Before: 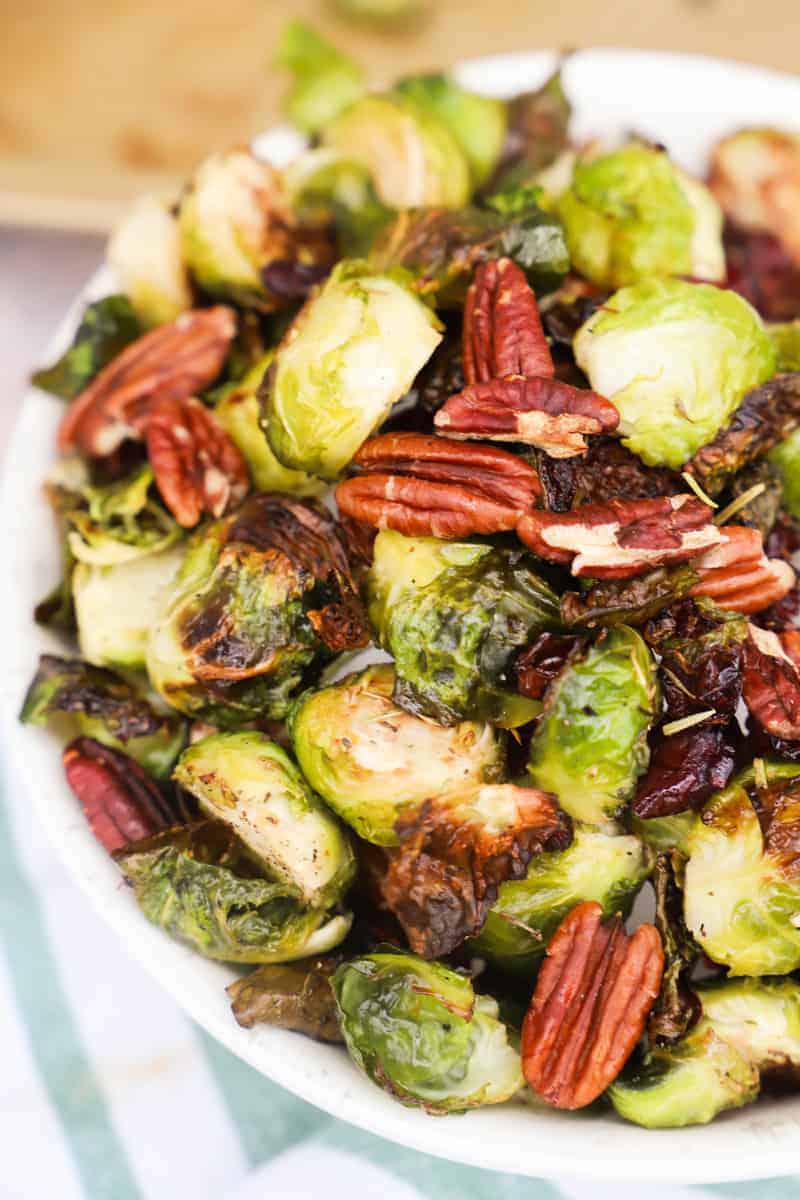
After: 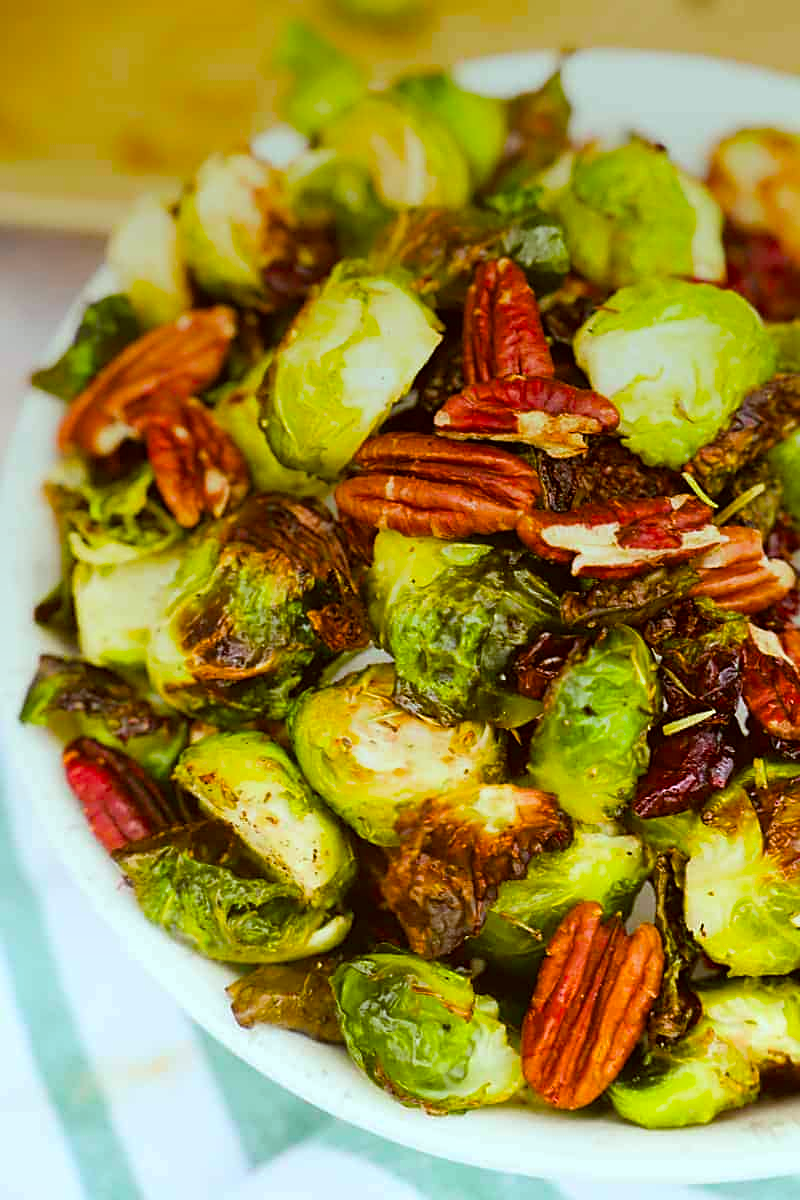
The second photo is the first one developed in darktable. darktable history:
color correction: highlights a* -1.43, highlights b* 10.12, shadows a* 0.395, shadows b* 19.35
sharpen: on, module defaults
graduated density: on, module defaults
color balance rgb: linear chroma grading › global chroma 23.15%, perceptual saturation grading › global saturation 28.7%, perceptual saturation grading › mid-tones 12.04%, perceptual saturation grading › shadows 10.19%, global vibrance 22.22%
white balance: red 0.925, blue 1.046
